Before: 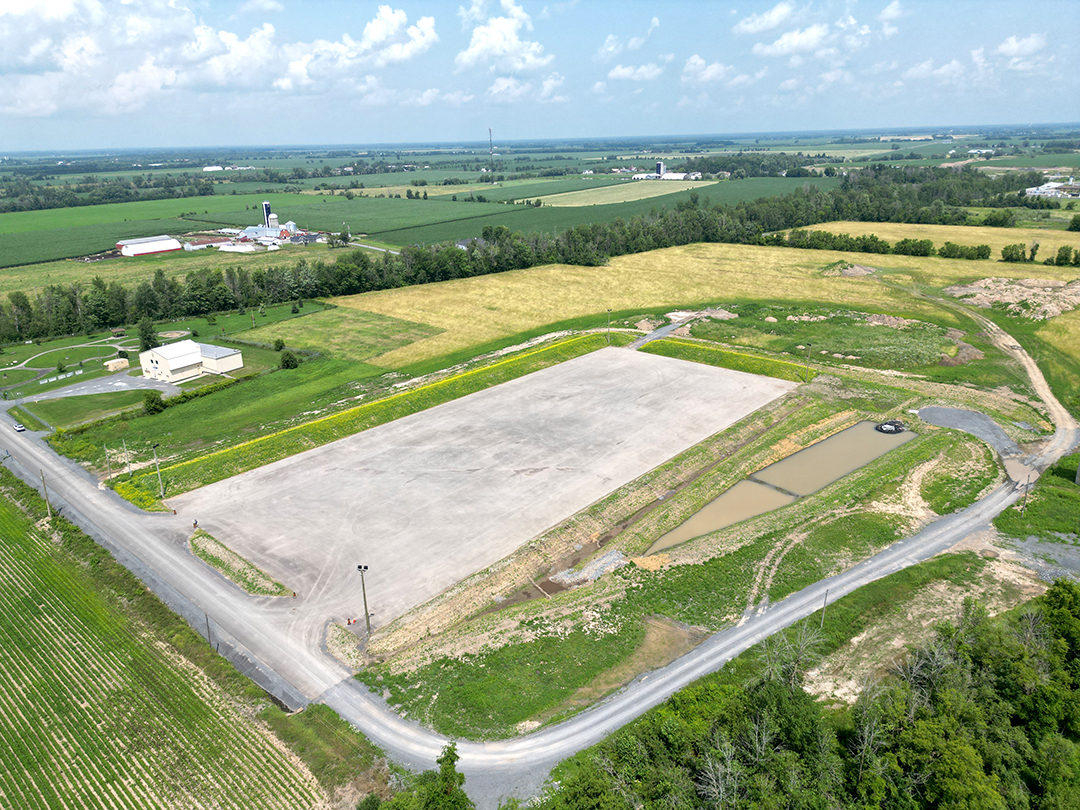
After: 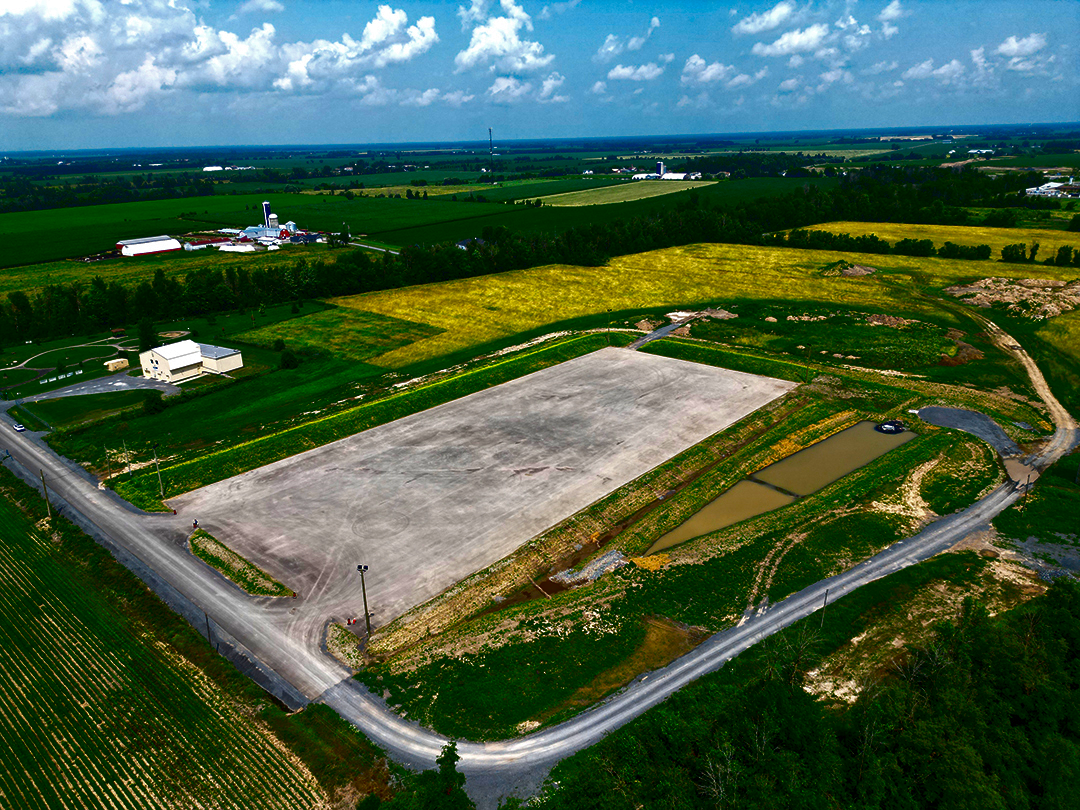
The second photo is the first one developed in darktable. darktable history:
contrast brightness saturation: brightness -0.984, saturation 0.989
